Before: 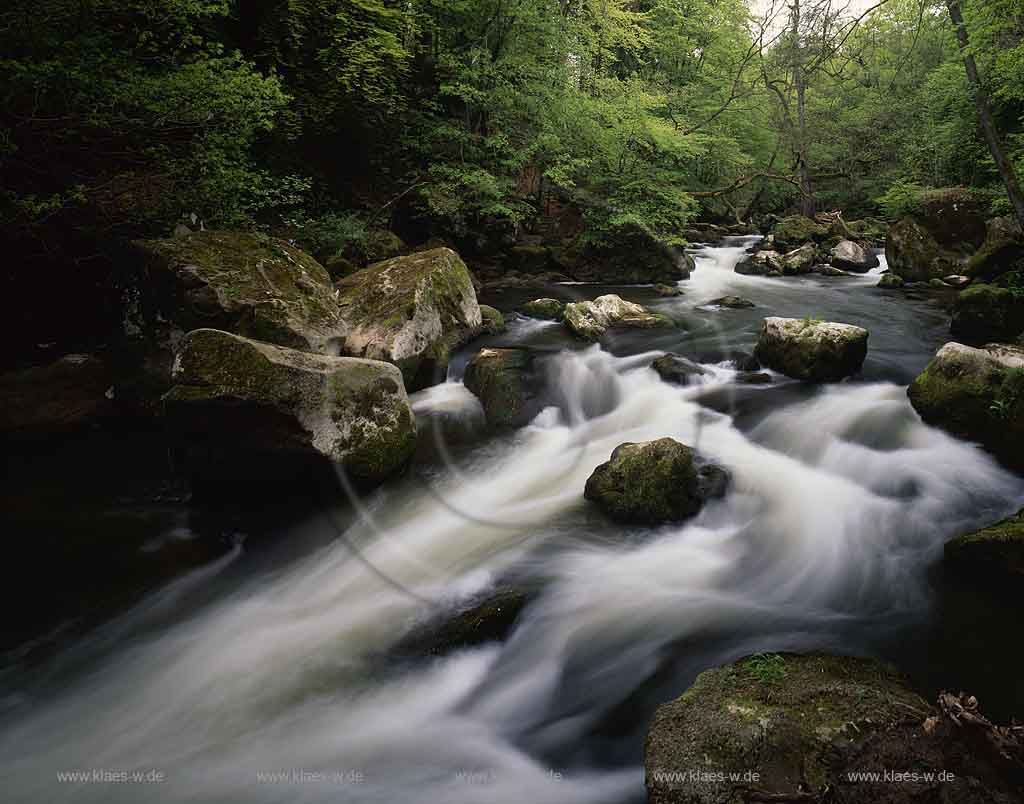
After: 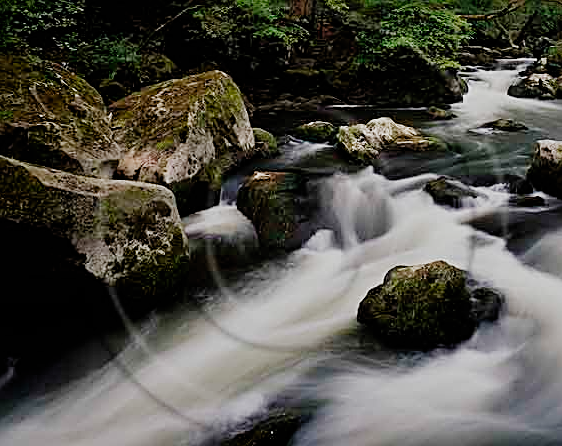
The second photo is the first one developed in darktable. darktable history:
crop and rotate: left 22.183%, top 22.018%, right 22.846%, bottom 22.405%
tone equalizer: edges refinement/feathering 500, mask exposure compensation -1.57 EV, preserve details no
filmic rgb: black relative exposure -7.65 EV, white relative exposure 4.56 EV, hardness 3.61, contrast 1.056, preserve chrominance no, color science v5 (2021)
sharpen: radius 2.533, amount 0.629
